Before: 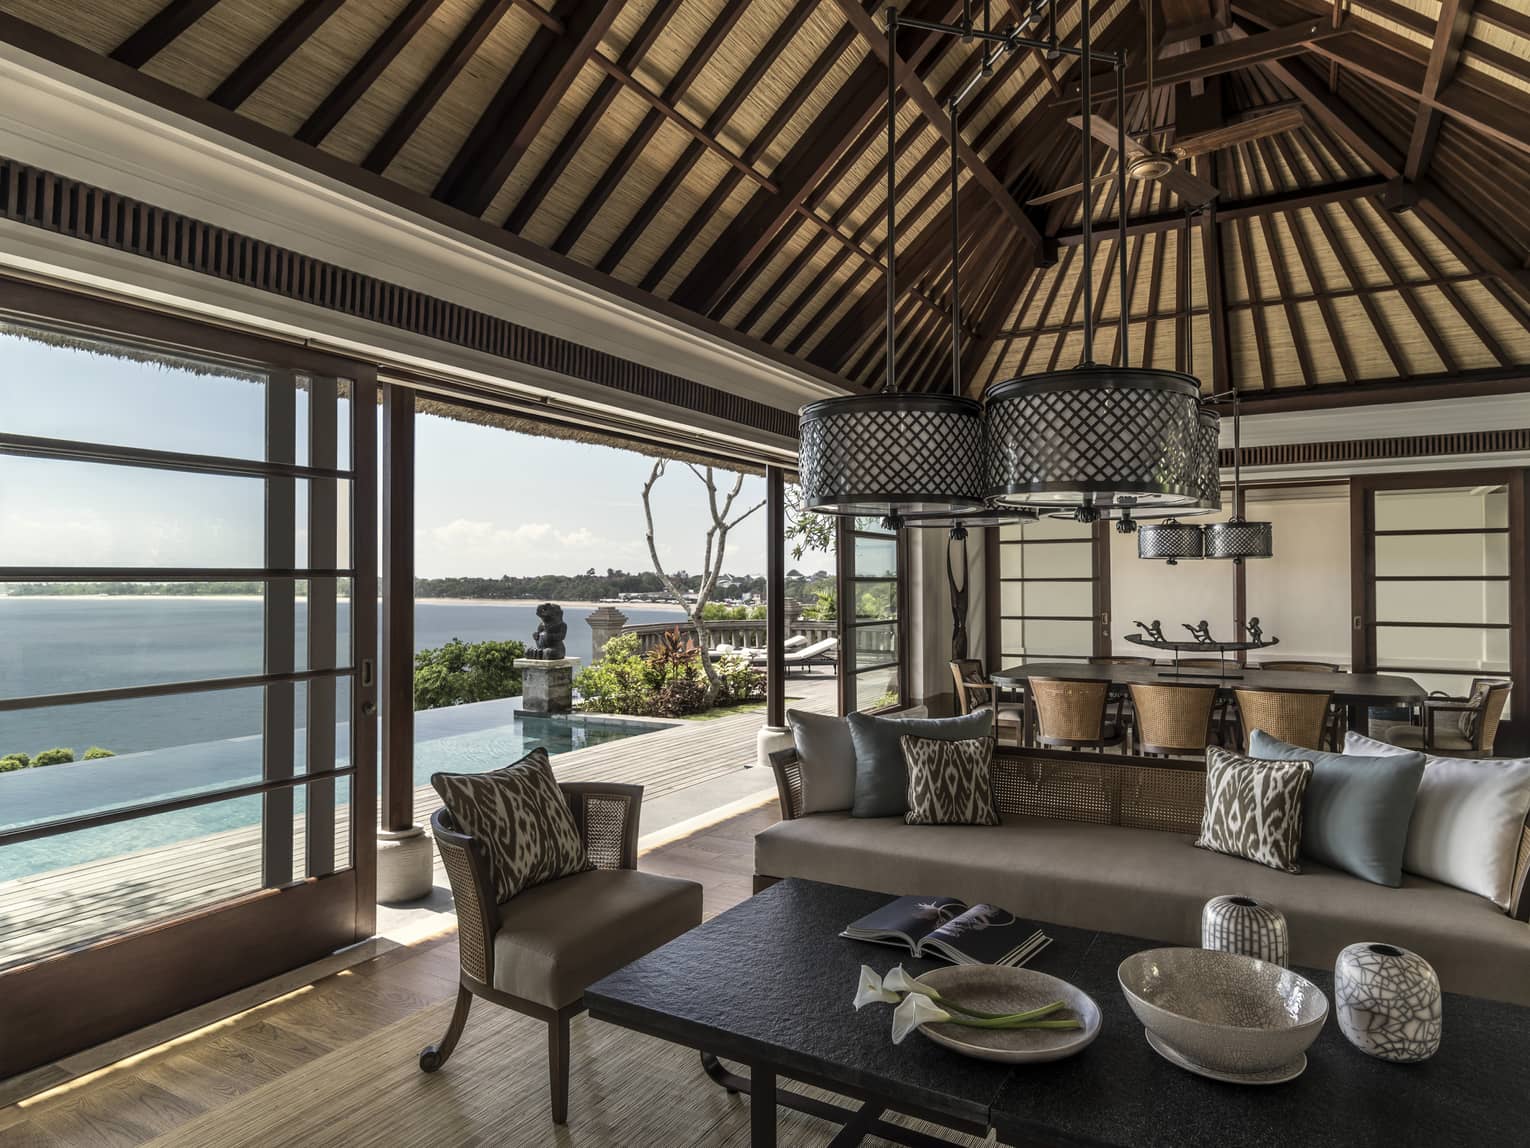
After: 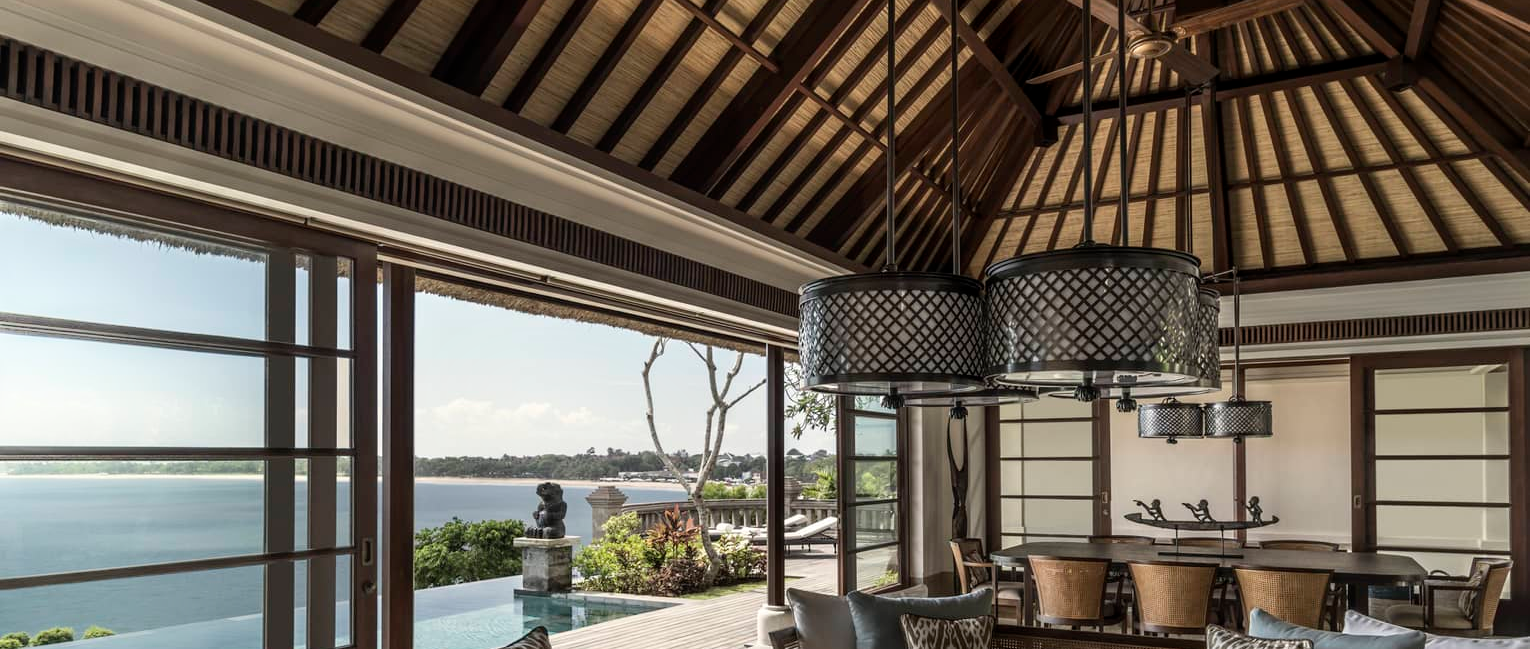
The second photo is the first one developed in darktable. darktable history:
crop and rotate: top 10.575%, bottom 32.825%
shadows and highlights: shadows -21.02, highlights 98.72, highlights color adjustment 49.79%, soften with gaussian
